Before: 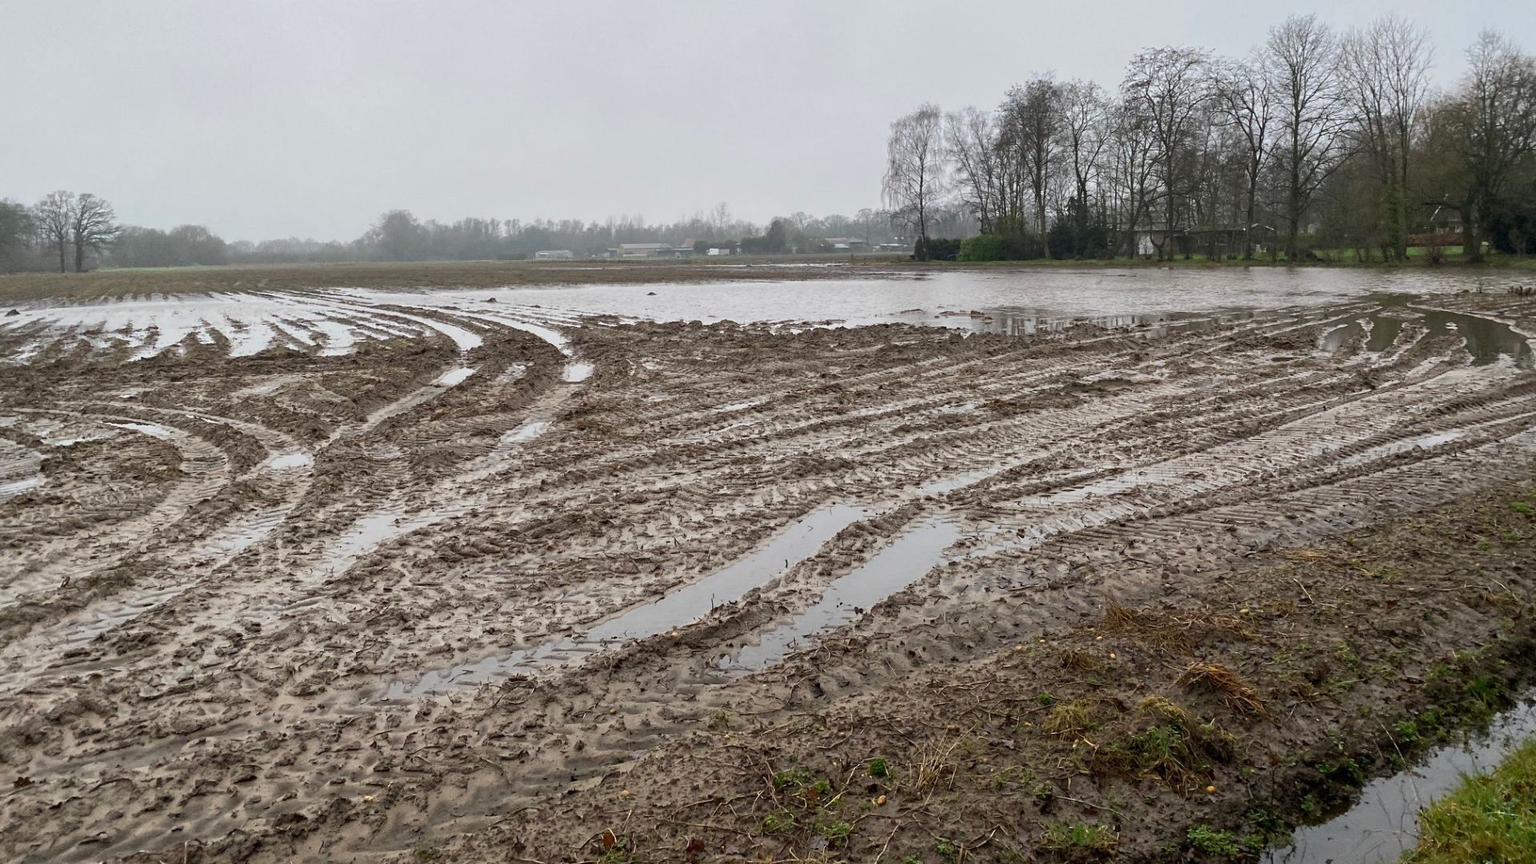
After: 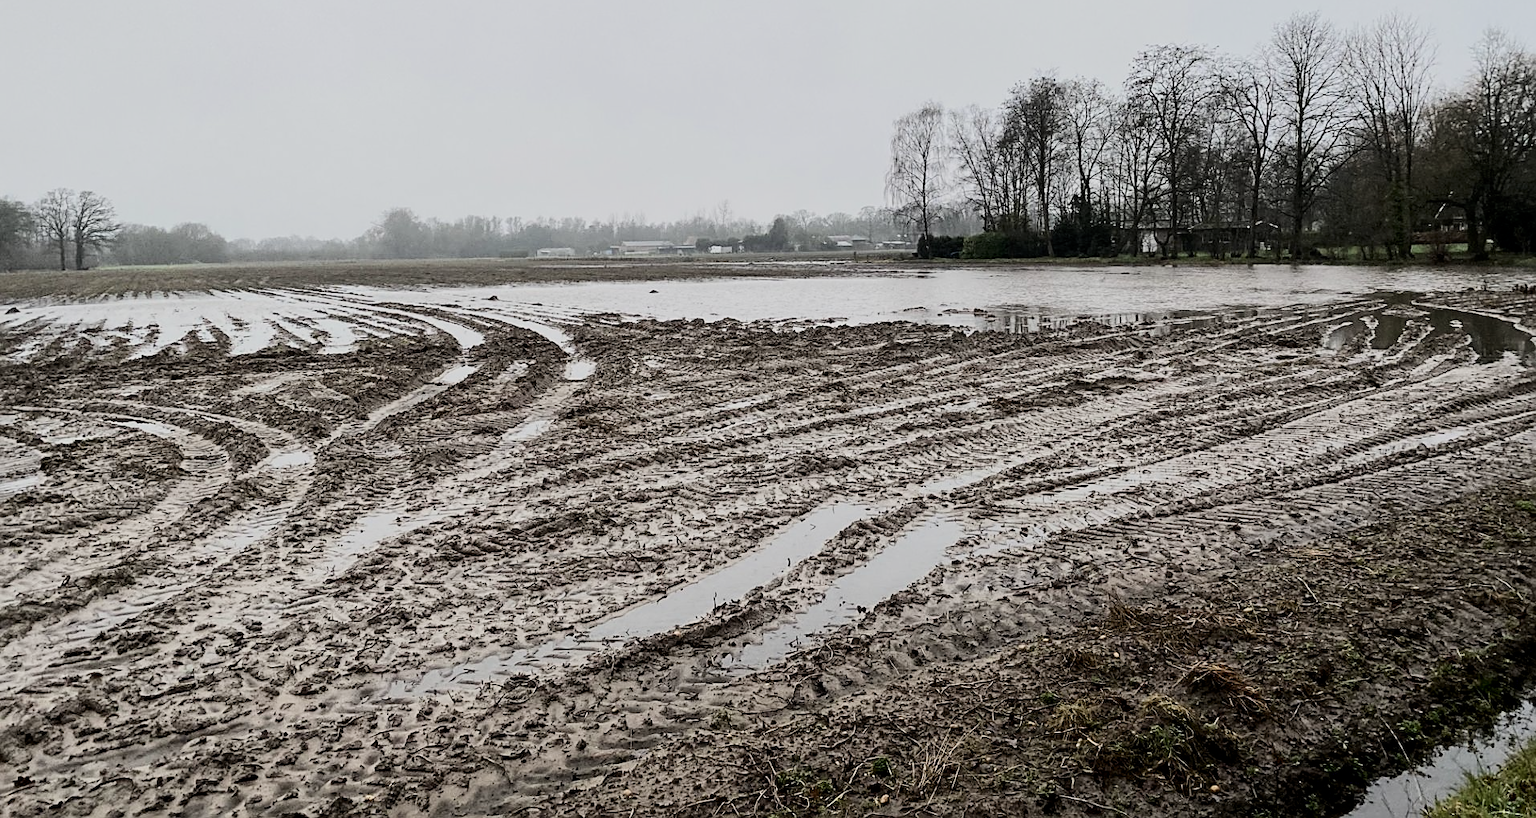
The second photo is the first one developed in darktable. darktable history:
sharpen: on, module defaults
exposure: black level correction 0.001, exposure 0.14 EV, compensate highlight preservation false
contrast brightness saturation: contrast 0.25, saturation -0.31
crop: top 0.448%, right 0.264%, bottom 5.045%
filmic rgb: black relative exposure -6.15 EV, white relative exposure 6.96 EV, hardness 2.23, color science v6 (2022)
